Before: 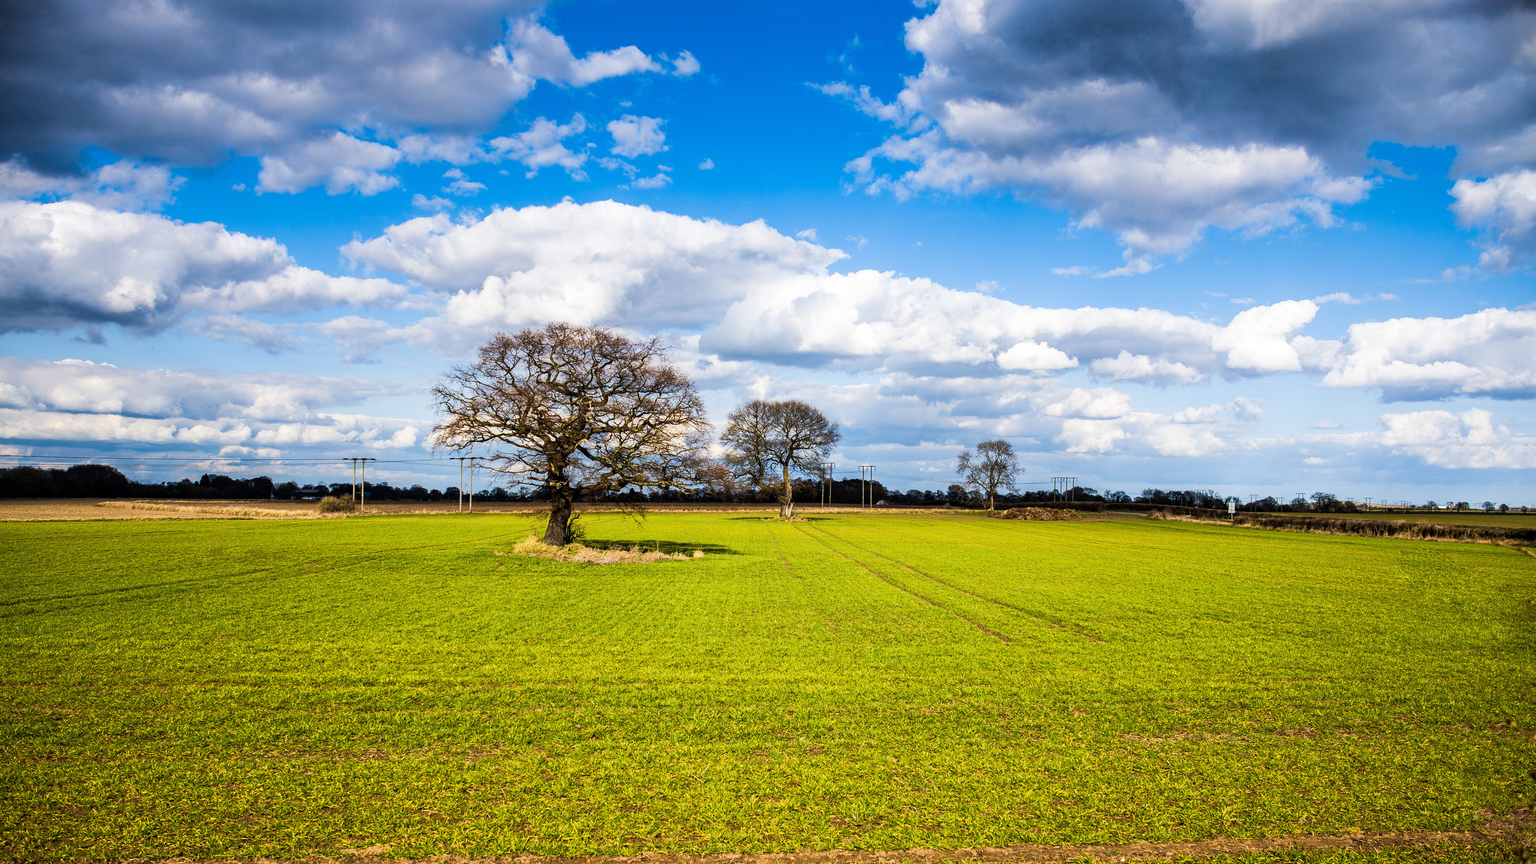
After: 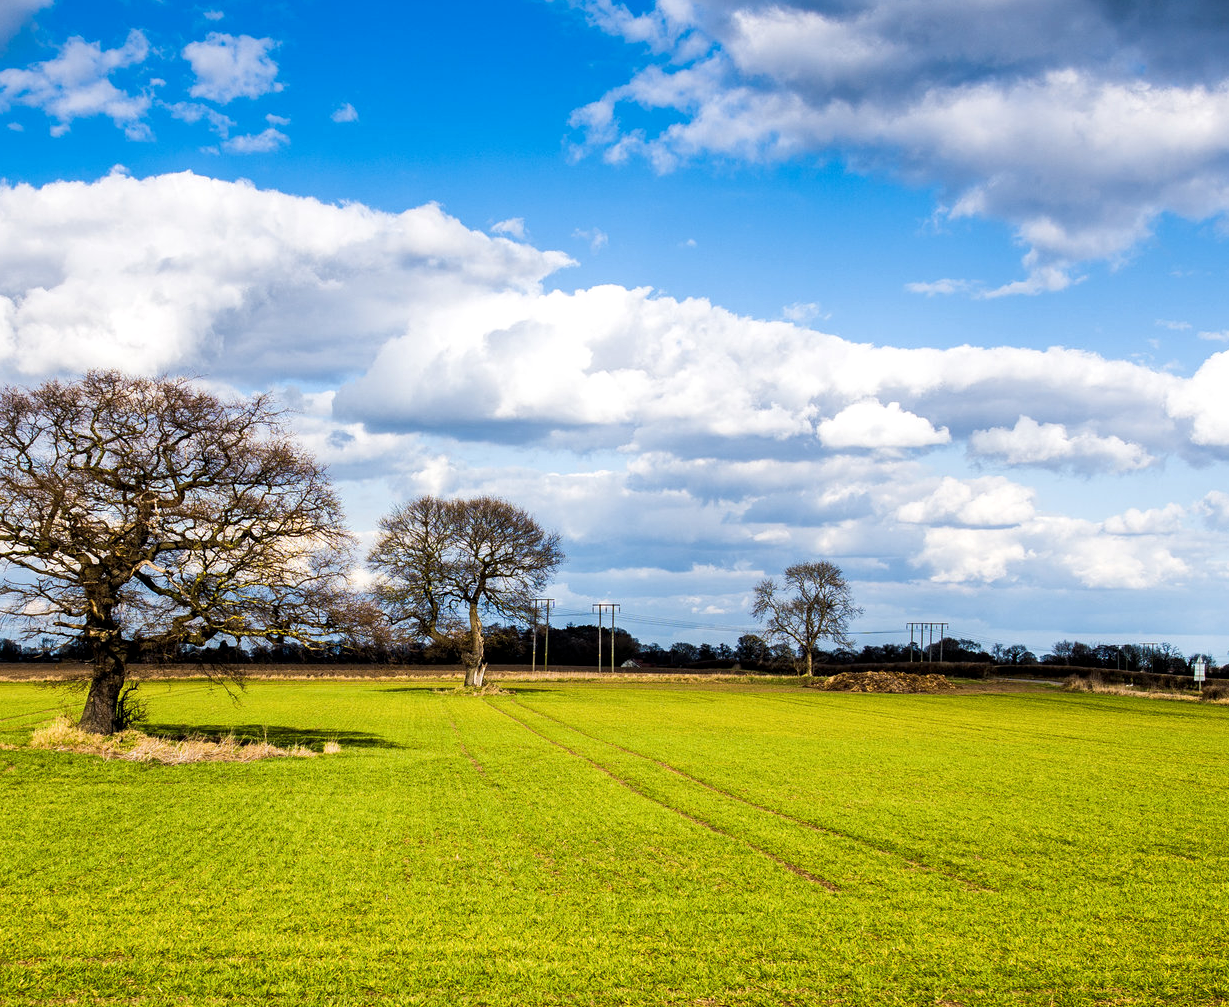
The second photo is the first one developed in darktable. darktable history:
local contrast: highlights 105%, shadows 103%, detail 120%, midtone range 0.2
crop: left 32.2%, top 10.993%, right 18.61%, bottom 17.36%
